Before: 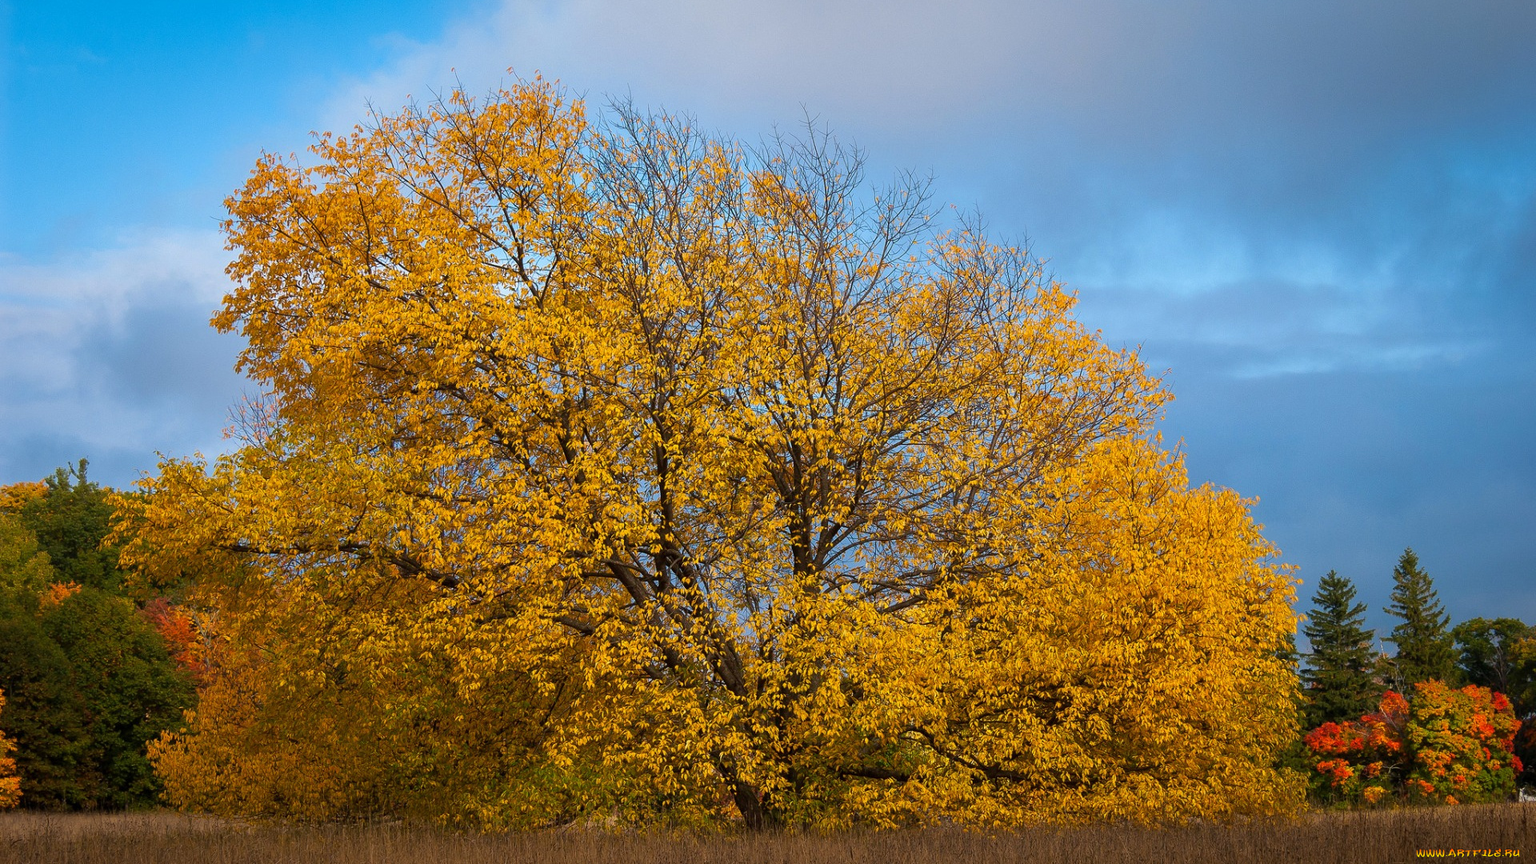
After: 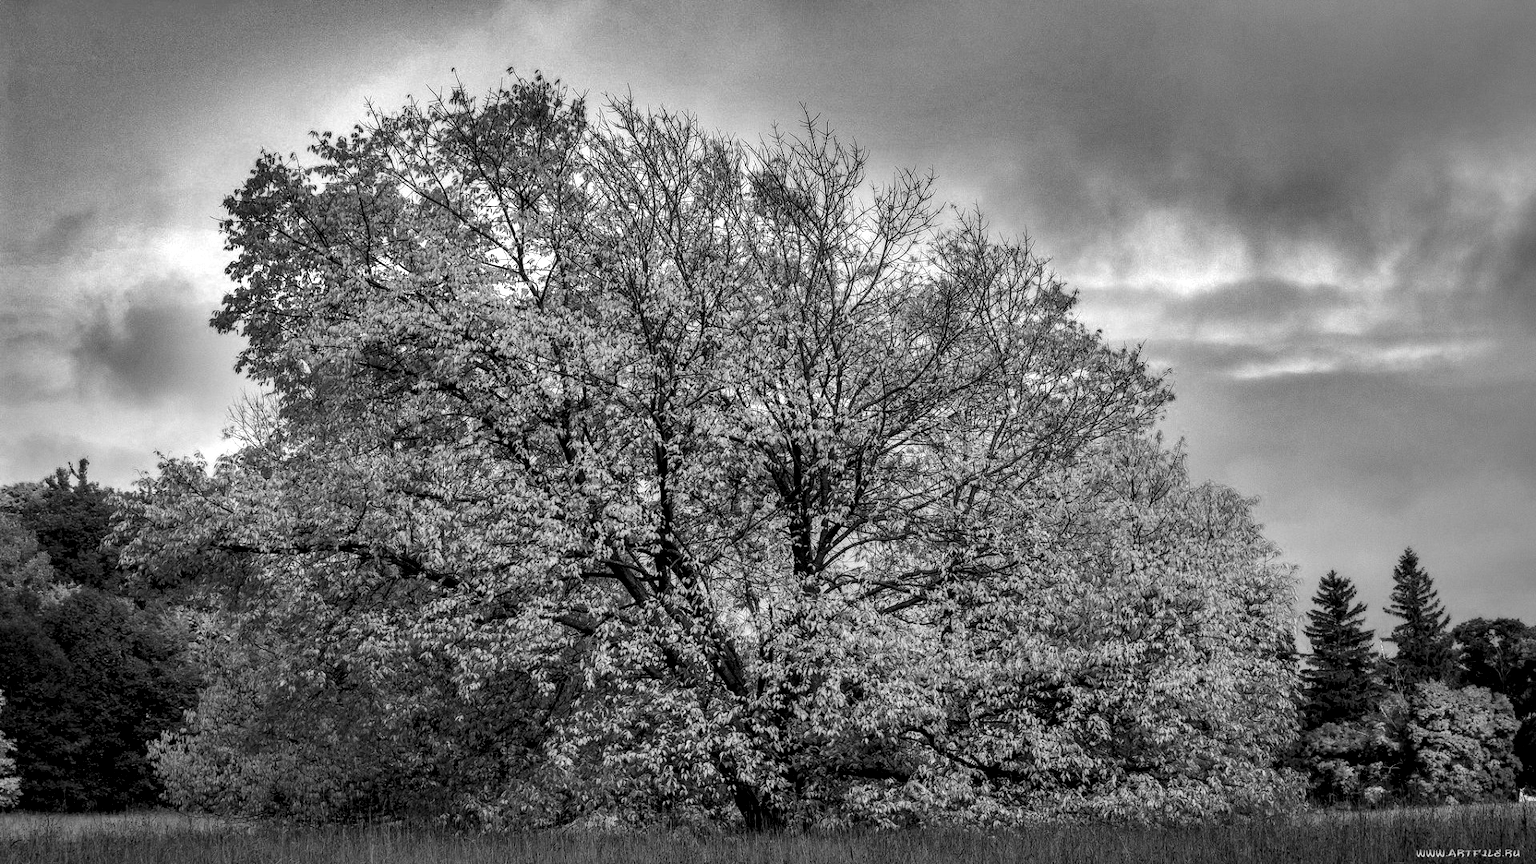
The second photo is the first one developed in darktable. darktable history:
shadows and highlights: shadows 17.76, highlights -84.1, highlights color adjustment 0.207%, soften with gaussian
color calibration: output gray [0.18, 0.41, 0.41, 0], gray › normalize channels true, illuminant custom, x 0.371, y 0.381, temperature 4283.09 K, gamut compression 0.011
contrast equalizer: y [[0.439, 0.44, 0.442, 0.457, 0.493, 0.498], [0.5 ×6], [0.5 ×6], [0 ×6], [0 ×6]], mix -0.982
exposure: exposure 0.201 EV, compensate exposure bias true, compensate highlight preservation false
local contrast: detail 150%
